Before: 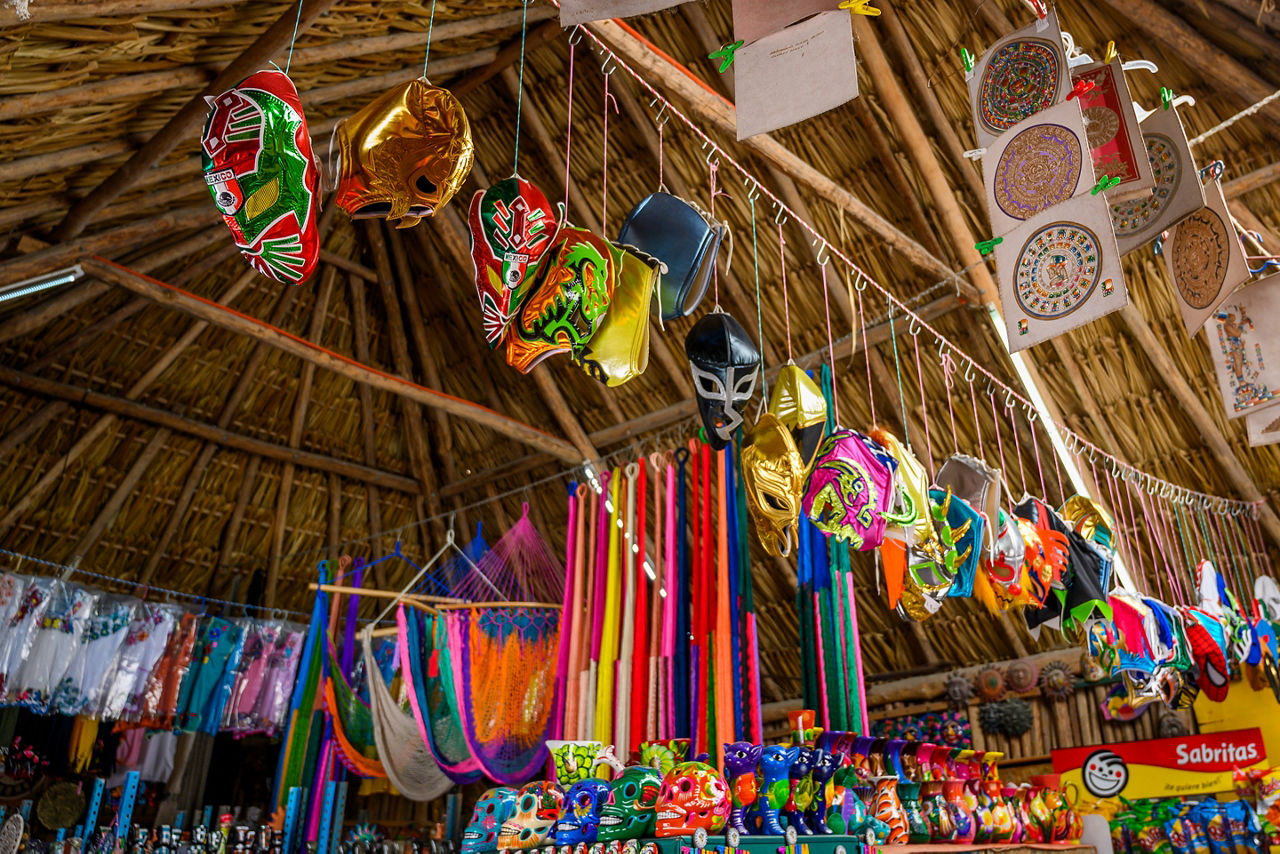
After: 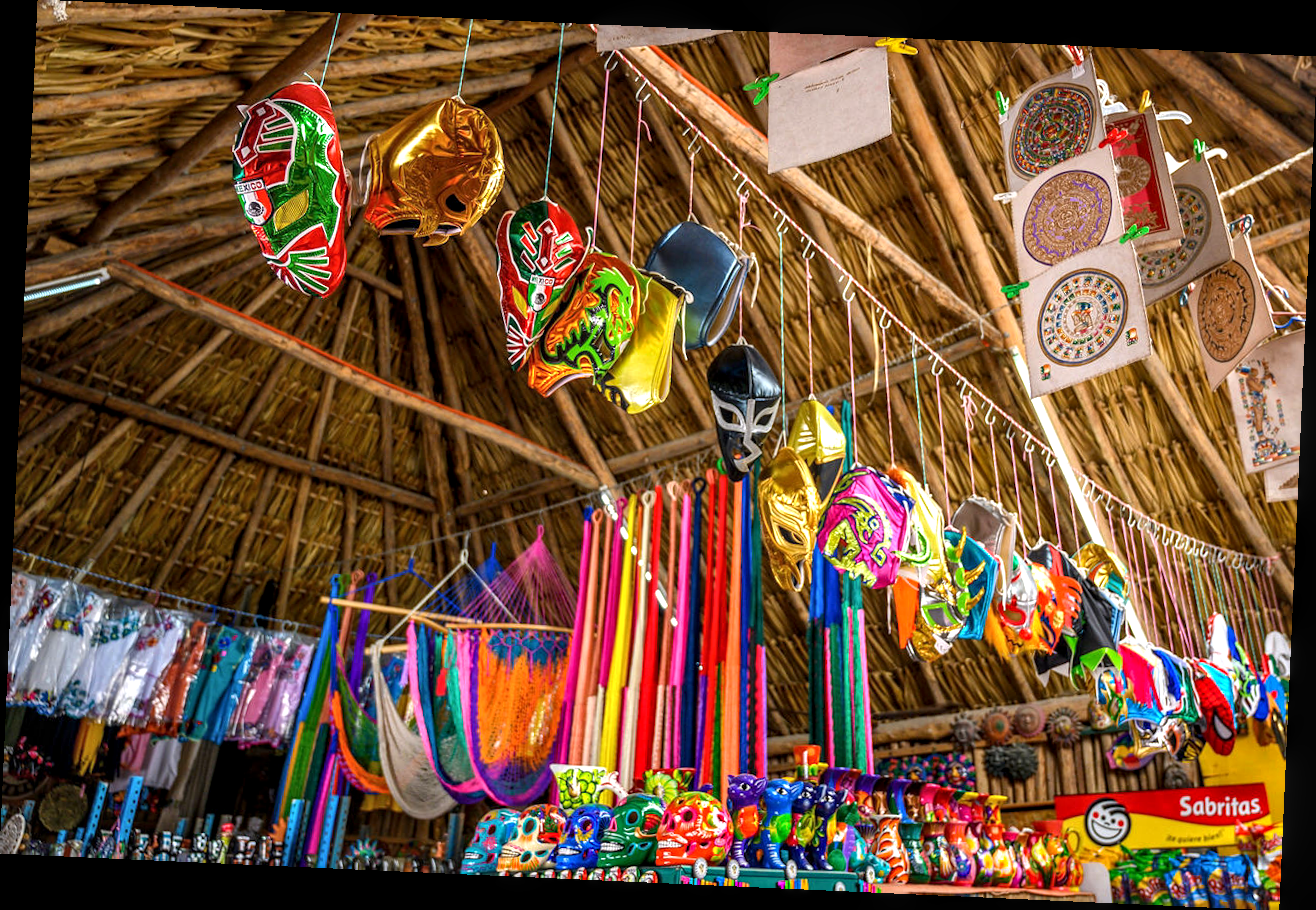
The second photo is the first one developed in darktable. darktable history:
local contrast: on, module defaults
exposure: exposure 0.564 EV, compensate highlight preservation false
crop and rotate: angle -2.55°
